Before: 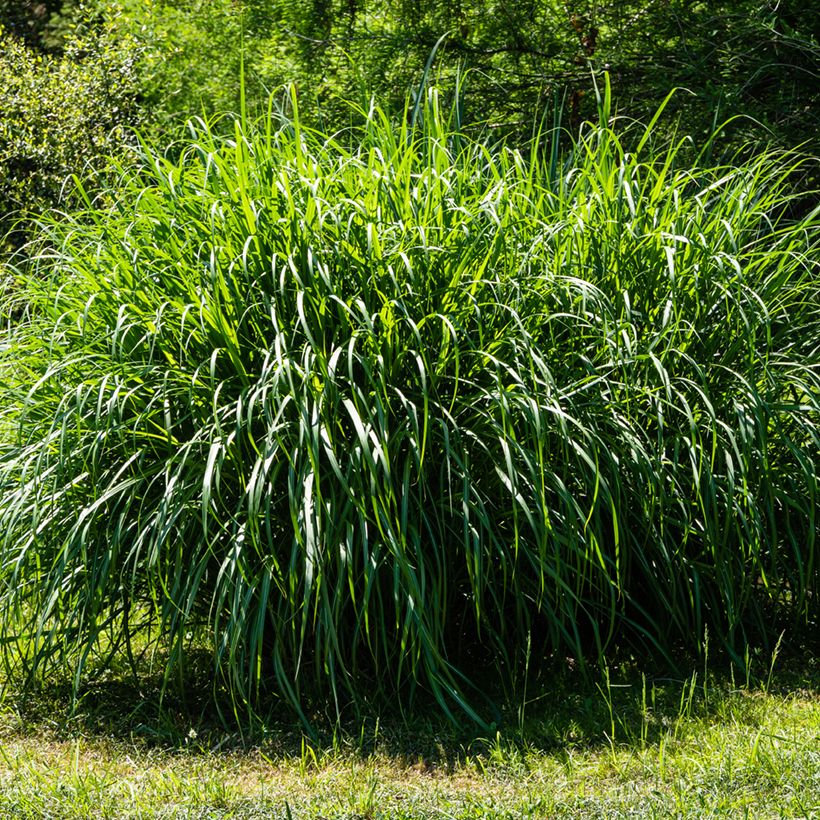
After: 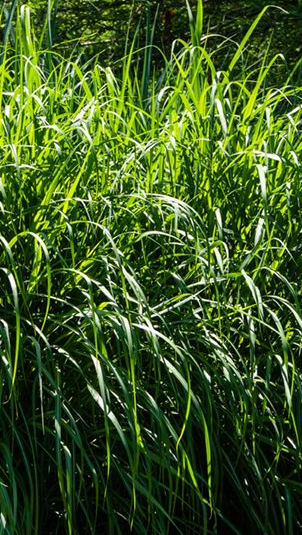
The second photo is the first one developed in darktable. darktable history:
crop and rotate: left 49.791%, top 10.121%, right 13.271%, bottom 24.542%
